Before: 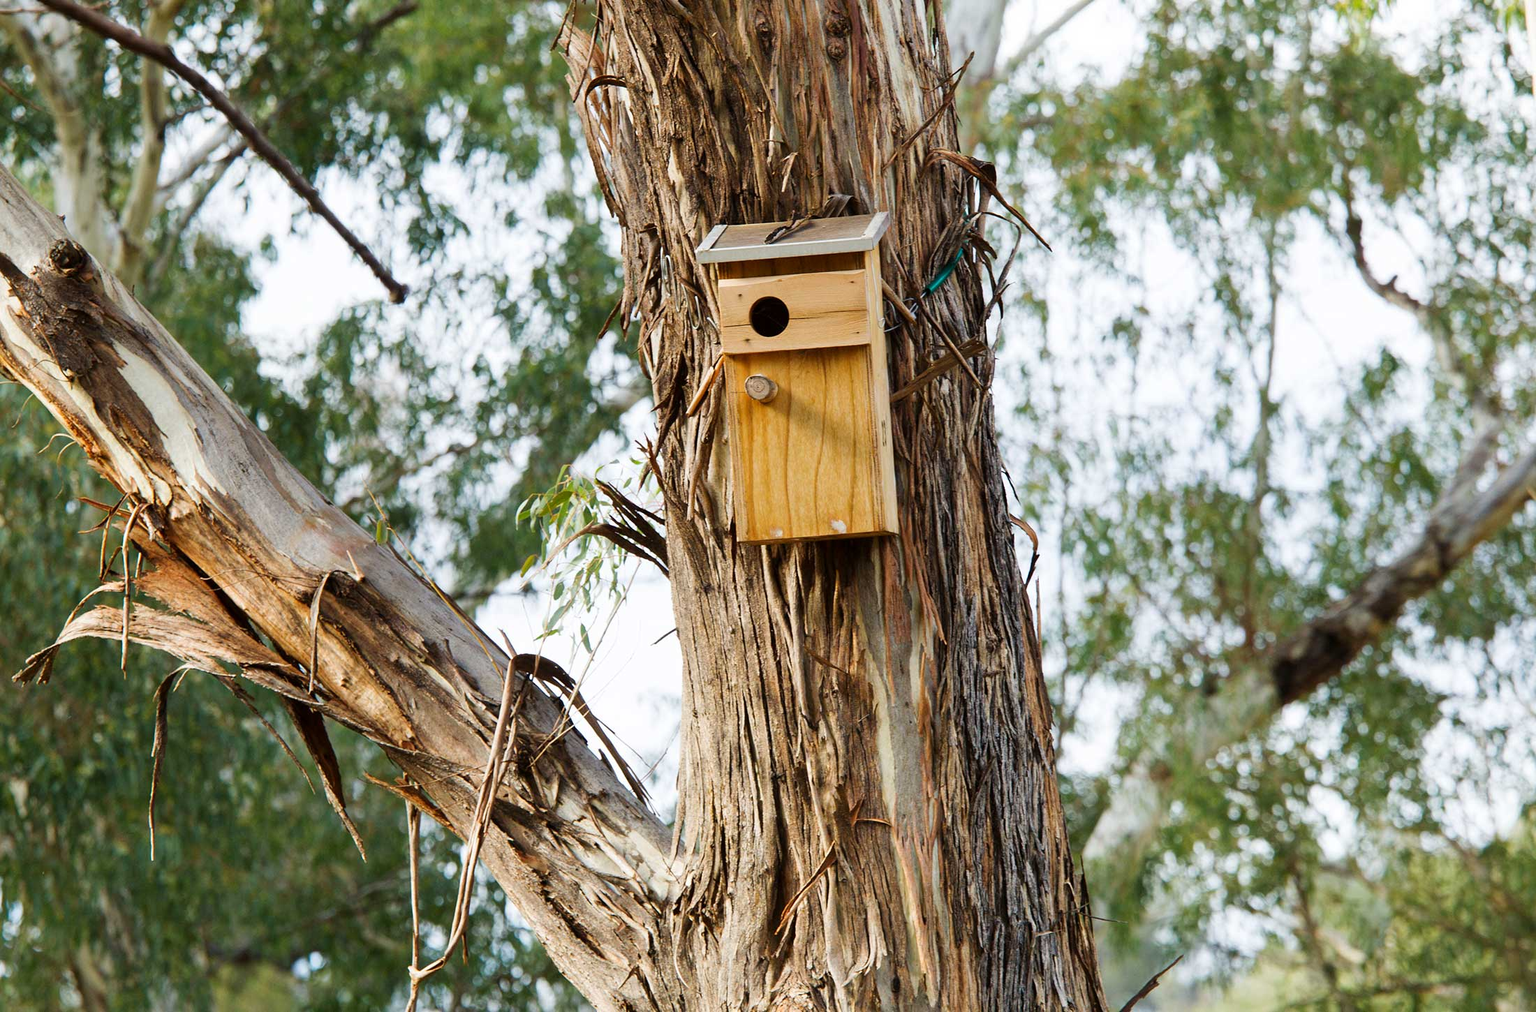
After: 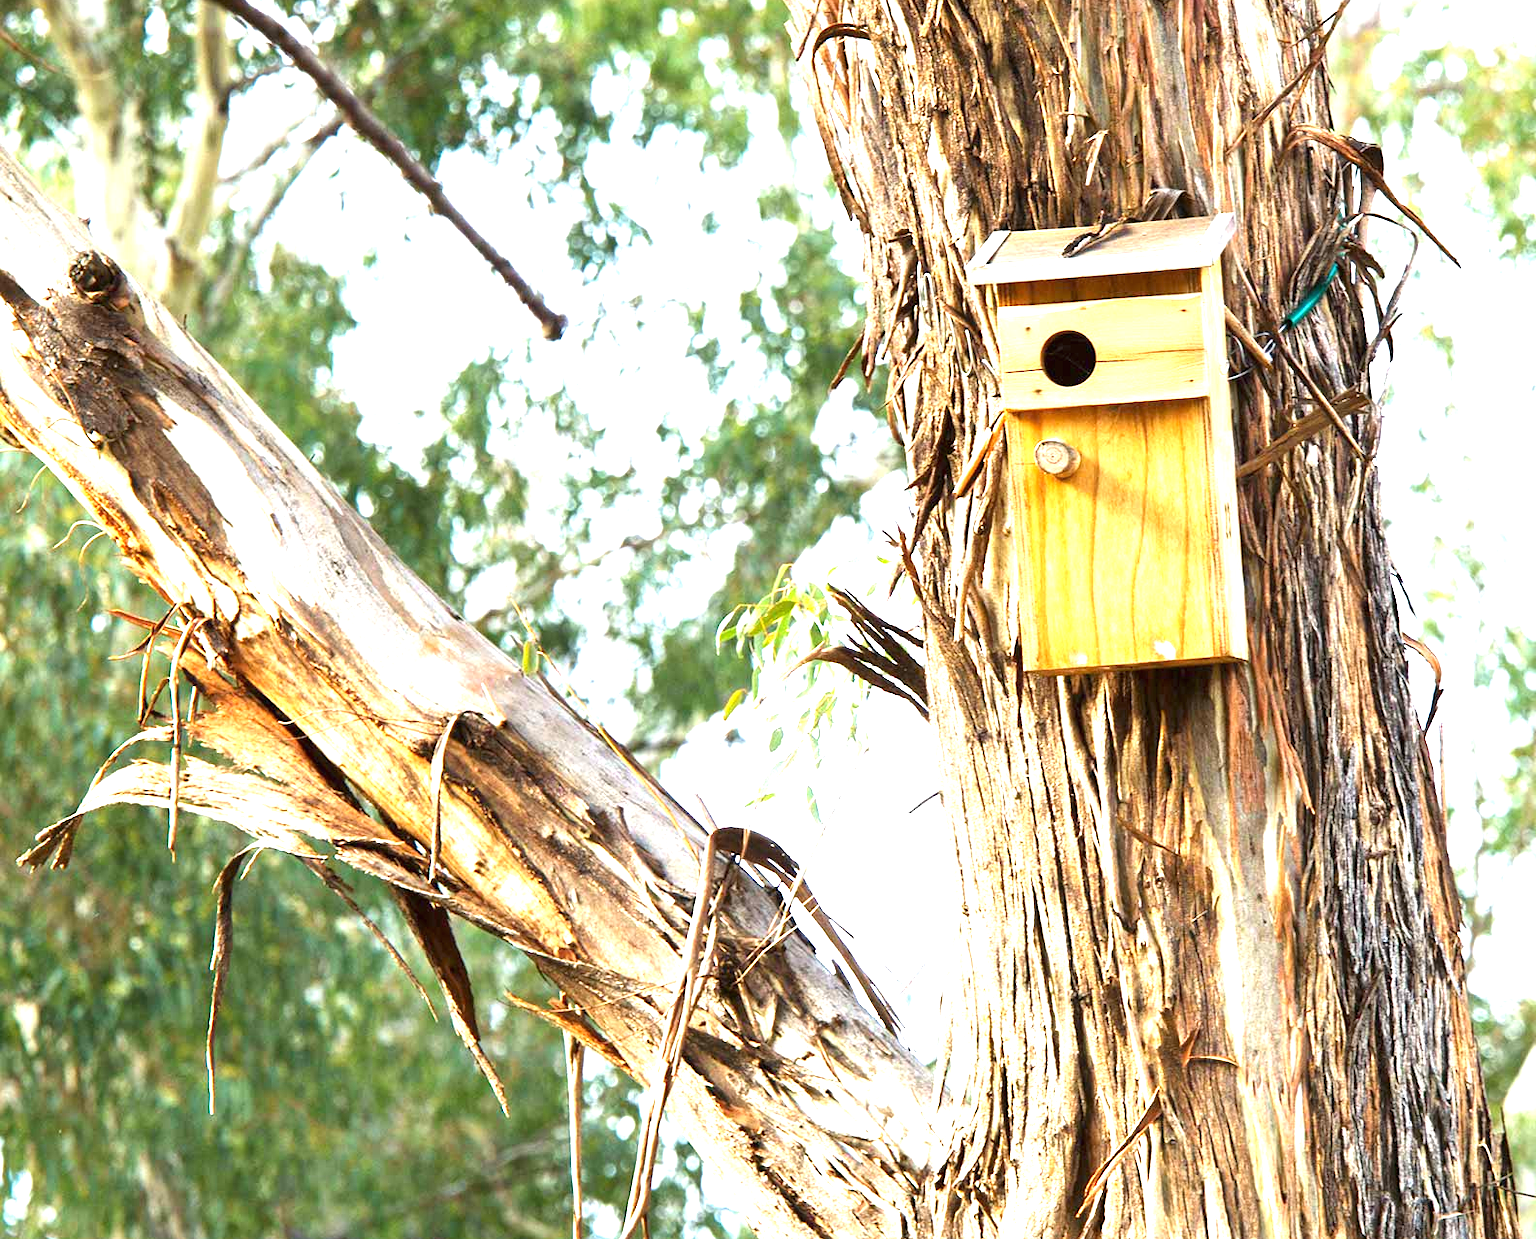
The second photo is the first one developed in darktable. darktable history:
crop: top 5.803%, right 27.864%, bottom 5.804%
white balance: emerald 1
exposure: black level correction 0, exposure 1.741 EV, compensate exposure bias true, compensate highlight preservation false
